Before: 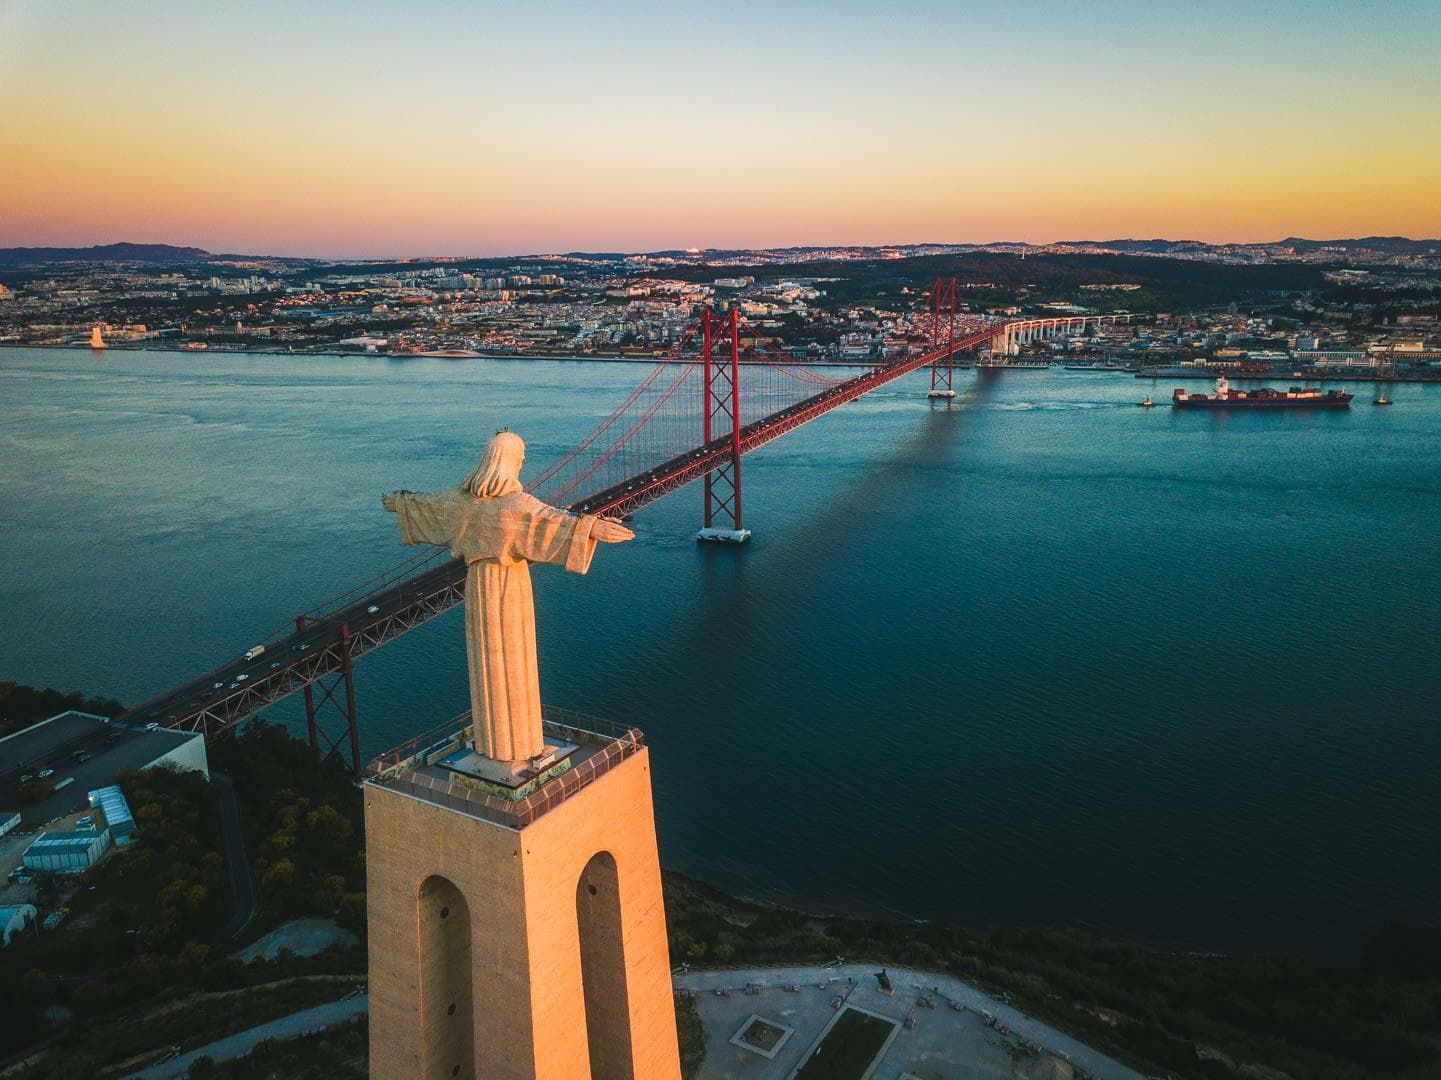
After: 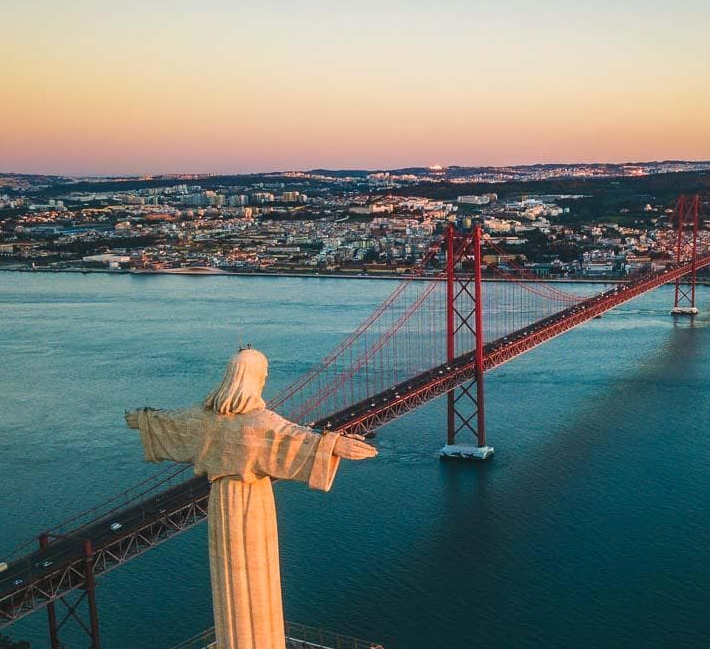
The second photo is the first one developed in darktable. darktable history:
local contrast: mode bilateral grid, contrast 100, coarseness 100, detail 108%, midtone range 0.2
crop: left 17.844%, top 7.691%, right 32.86%, bottom 32.136%
